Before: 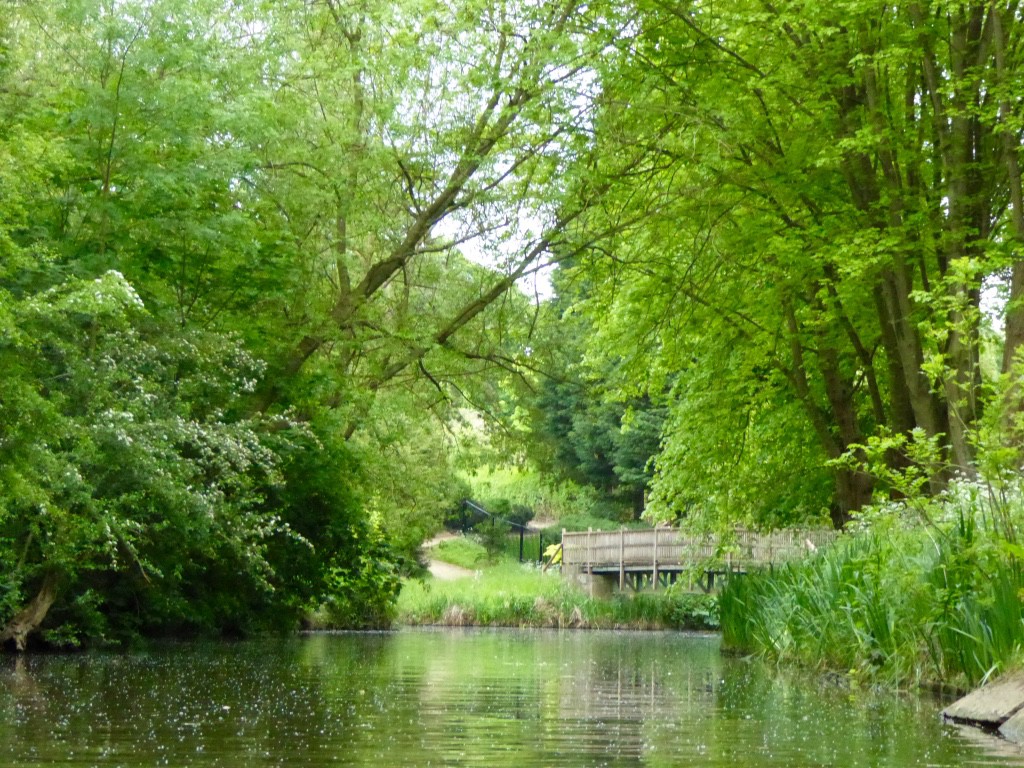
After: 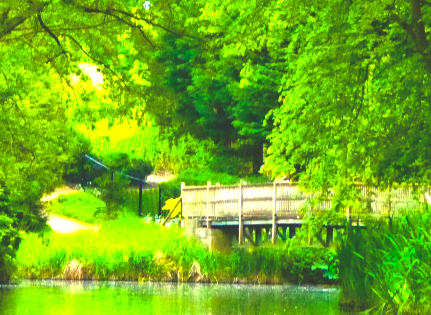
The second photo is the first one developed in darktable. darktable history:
rgb curve: curves: ch0 [(0, 0.186) (0.314, 0.284) (0.775, 0.708) (1, 1)], compensate middle gray true, preserve colors none
crop: left 37.221%, top 45.169%, right 20.63%, bottom 13.777%
color balance rgb: linear chroma grading › global chroma 25%, perceptual saturation grading › global saturation 40%, perceptual brilliance grading › global brilliance 30%, global vibrance 40%
white balance: emerald 1
